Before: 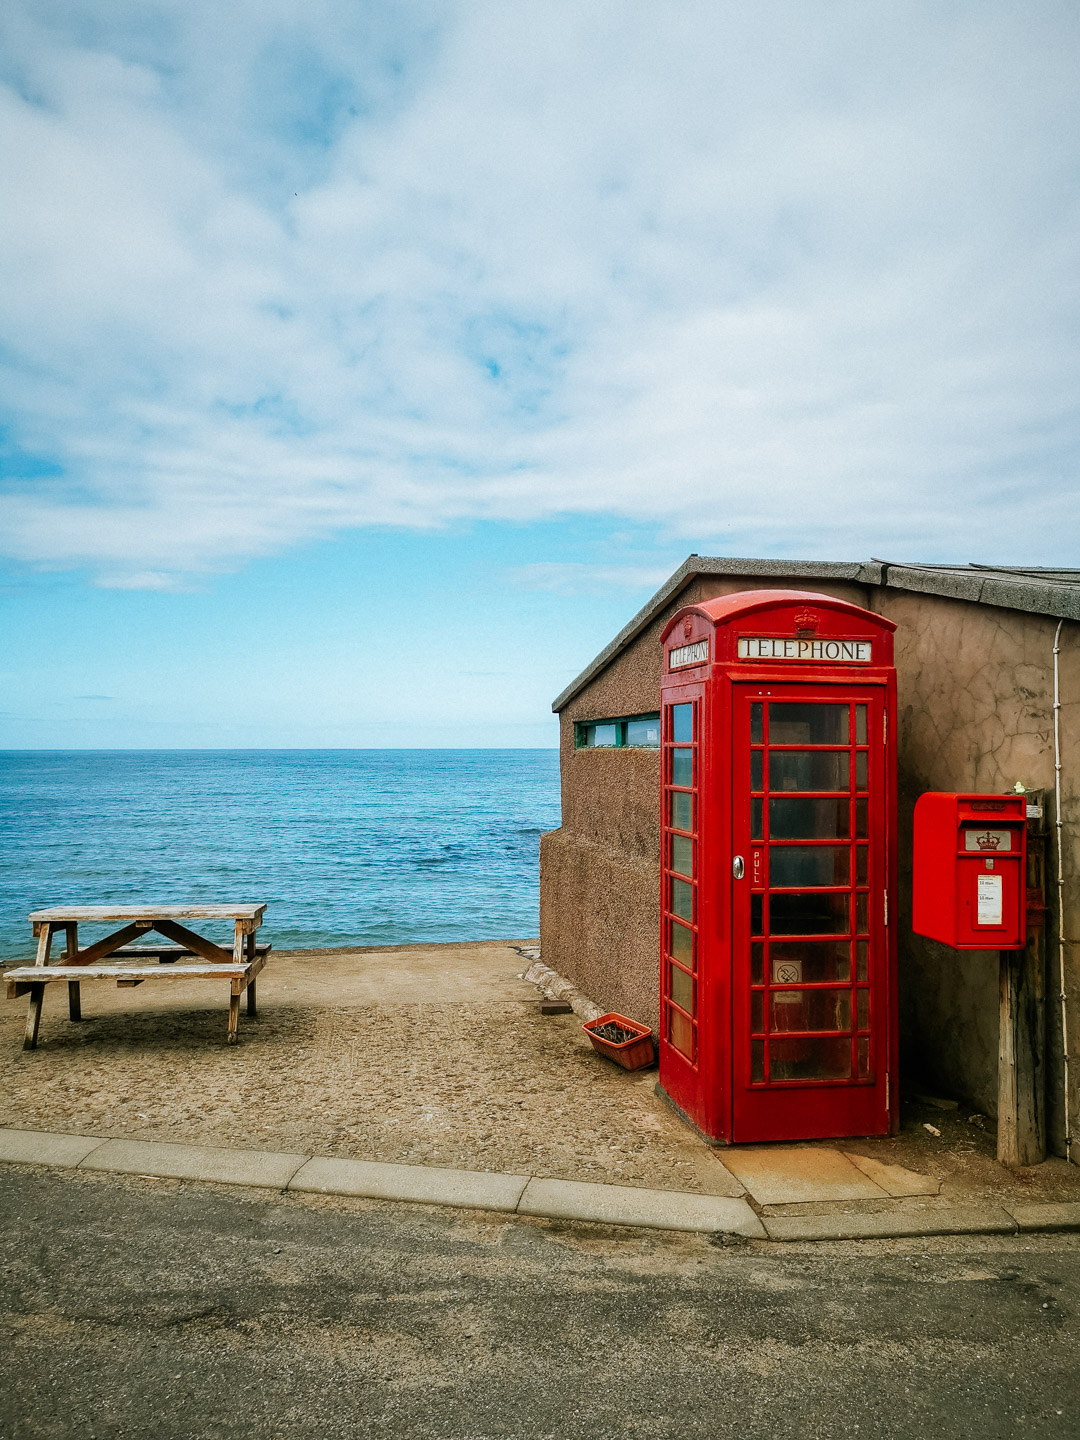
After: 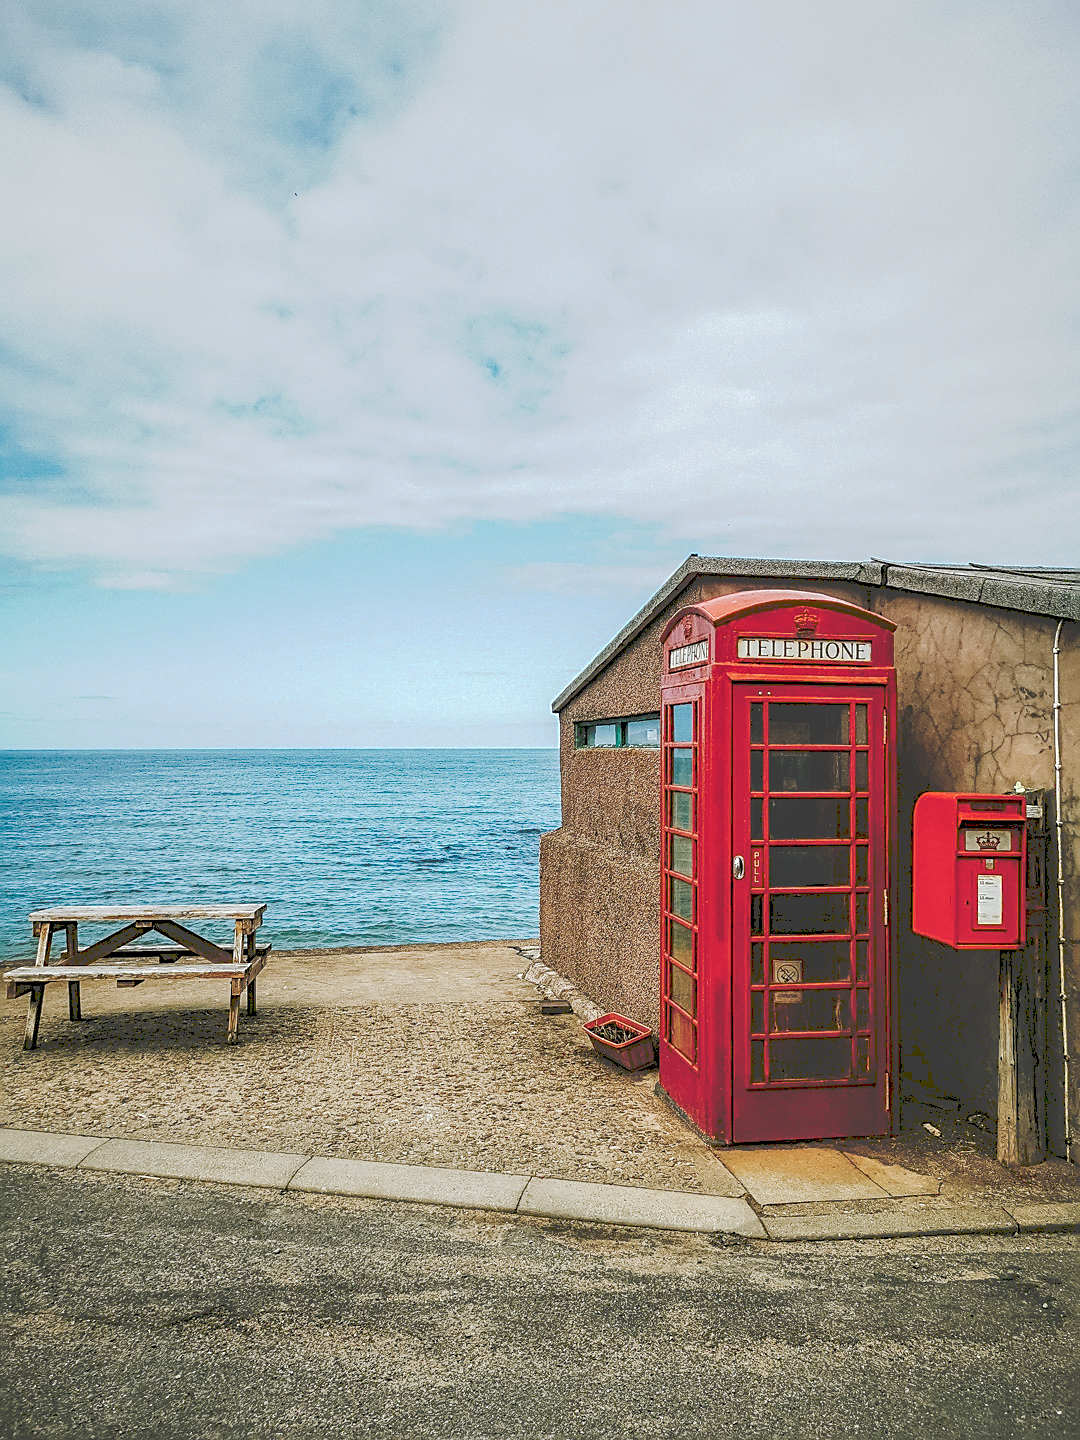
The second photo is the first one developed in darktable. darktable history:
color zones: curves: ch0 [(0, 0.5) (0.143, 0.5) (0.286, 0.5) (0.429, 0.5) (0.571, 0.5) (0.714, 0.476) (0.857, 0.5) (1, 0.5)]; ch2 [(0, 0.5) (0.143, 0.5) (0.286, 0.5) (0.429, 0.5) (0.571, 0.5) (0.714, 0.487) (0.857, 0.5) (1, 0.5)]
local contrast: highlights 35%, detail 135%
tone curve: curves: ch0 [(0, 0) (0.003, 0.272) (0.011, 0.275) (0.025, 0.275) (0.044, 0.278) (0.069, 0.282) (0.1, 0.284) (0.136, 0.287) (0.177, 0.294) (0.224, 0.314) (0.277, 0.347) (0.335, 0.403) (0.399, 0.473) (0.468, 0.552) (0.543, 0.622) (0.623, 0.69) (0.709, 0.756) (0.801, 0.818) (0.898, 0.865) (1, 1)], preserve colors none
sharpen: amount 0.901
